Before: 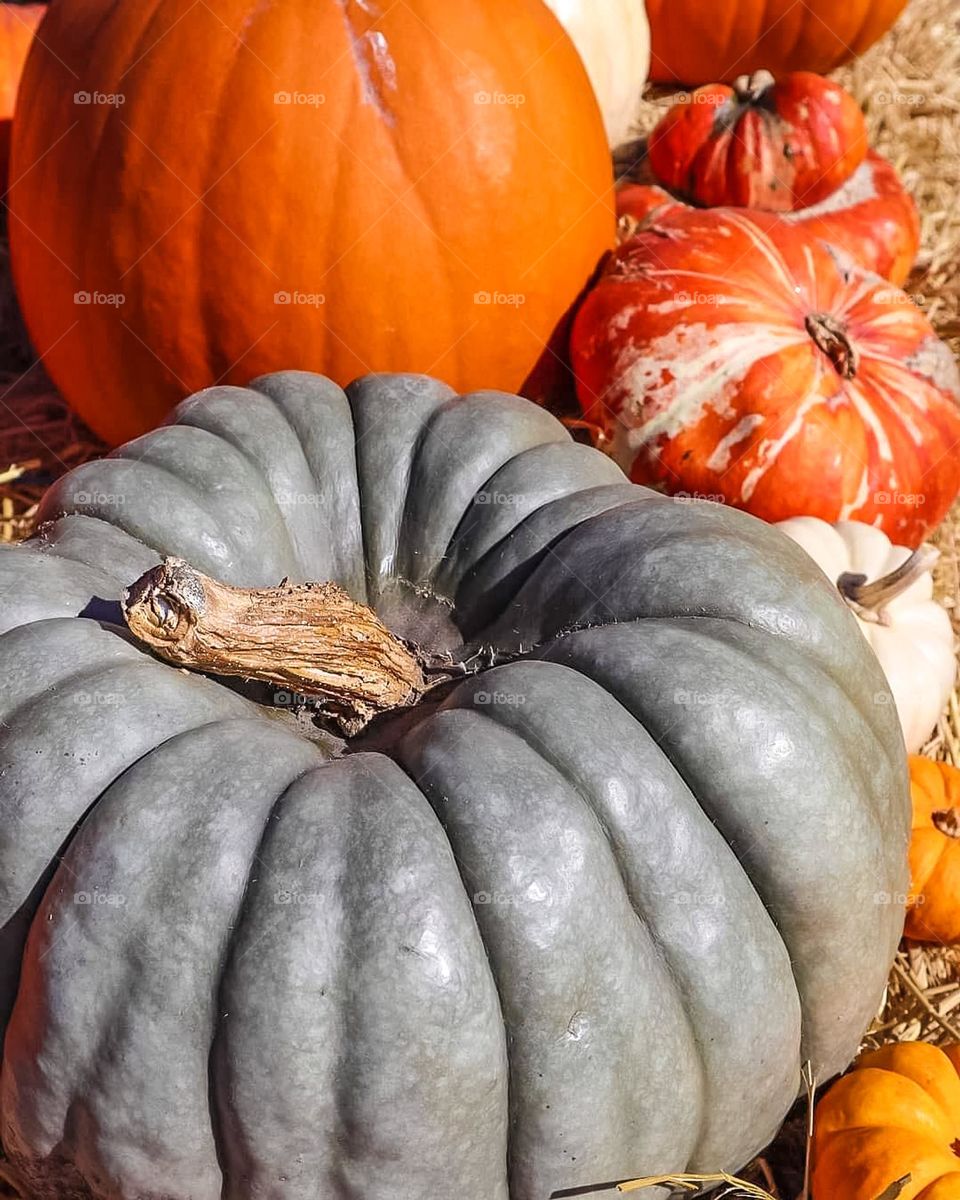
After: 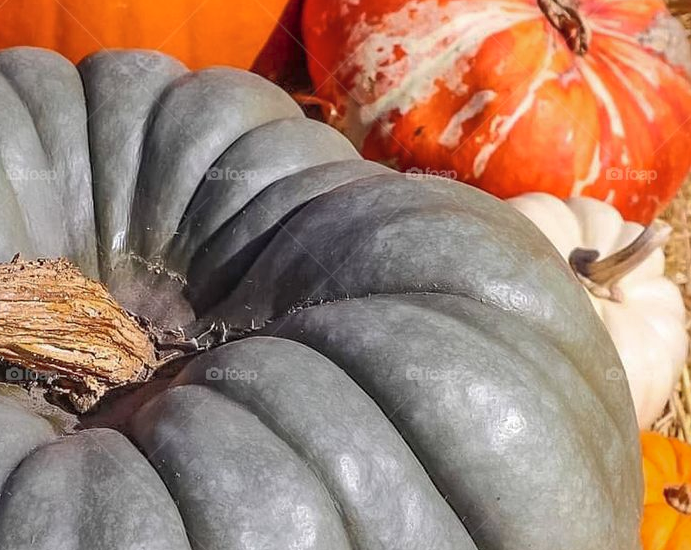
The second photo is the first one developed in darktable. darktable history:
shadows and highlights: on, module defaults
color zones: curves: ch0 [(0.25, 0.5) (0.636, 0.25) (0.75, 0.5)]
crop and rotate: left 27.938%, top 27.046%, bottom 27.046%
